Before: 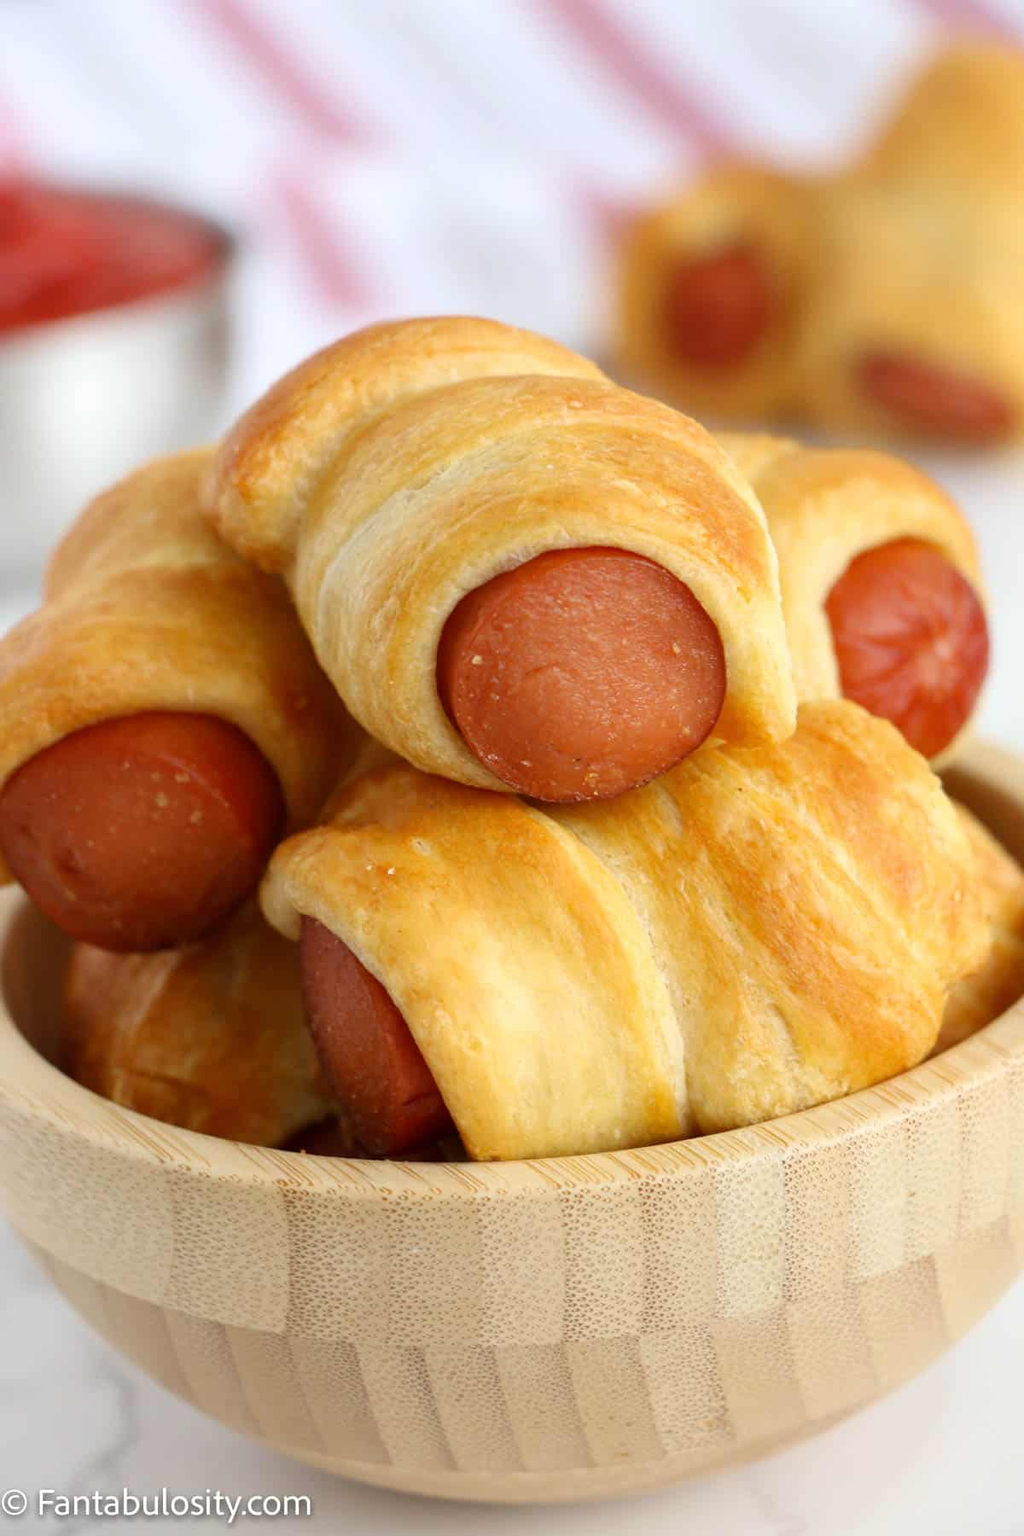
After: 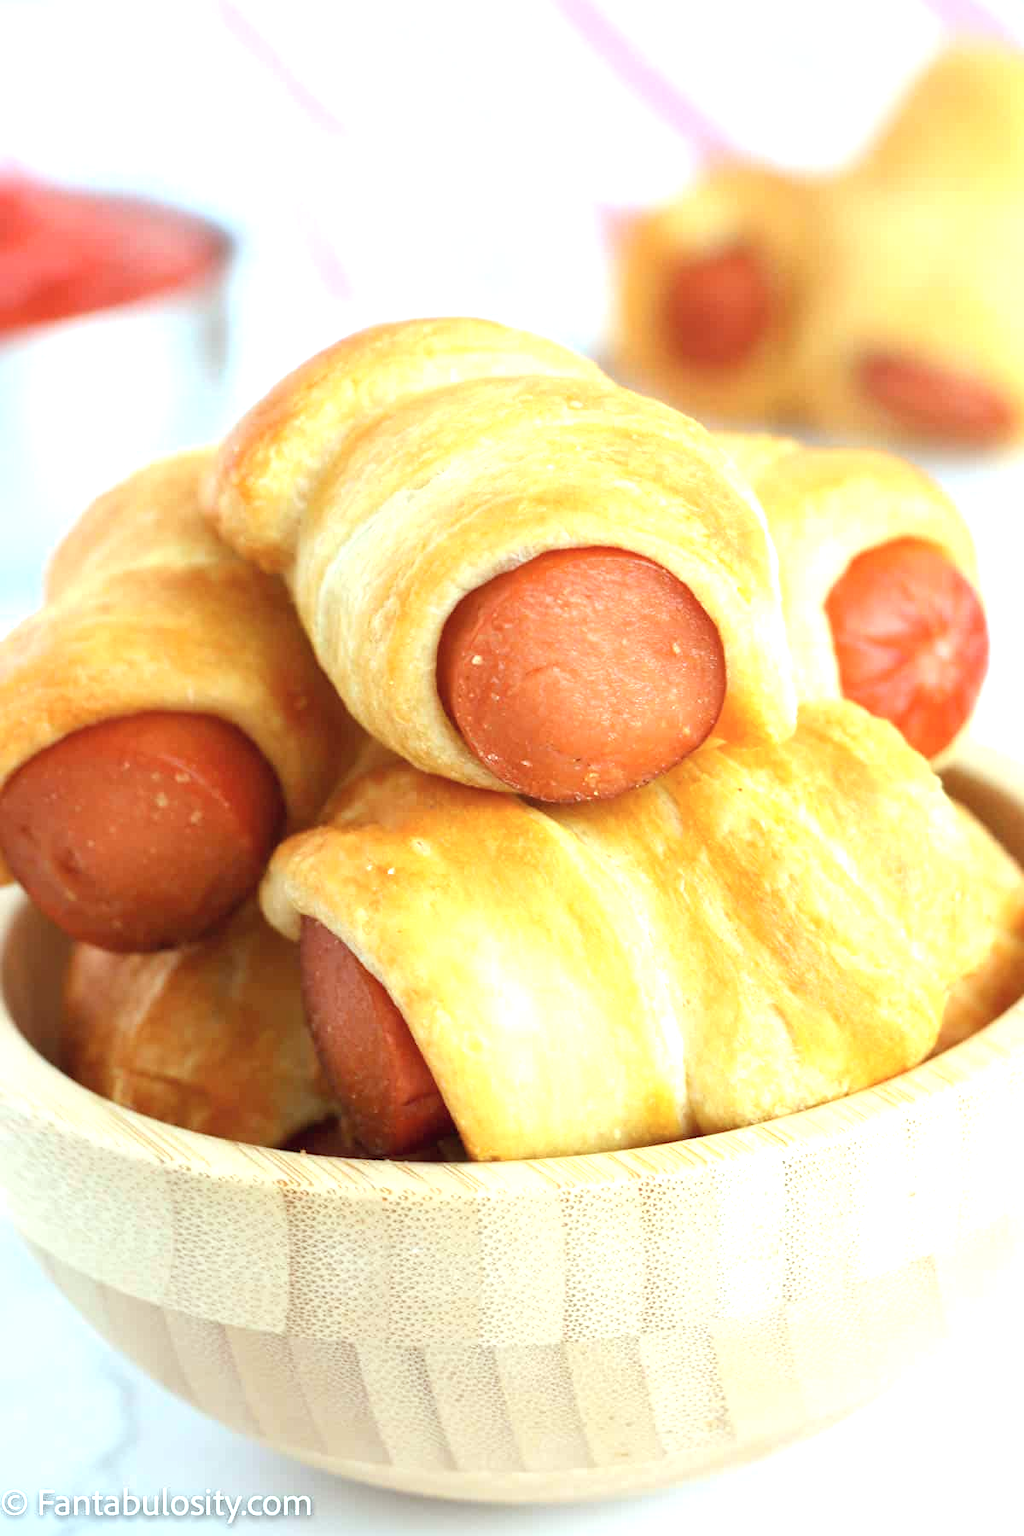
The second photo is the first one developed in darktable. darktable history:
contrast brightness saturation: contrast 0.055, brightness 0.062, saturation 0.012
exposure: black level correction 0, exposure 0.954 EV, compensate highlight preservation false
color correction: highlights a* -10.1, highlights b* -10.19
